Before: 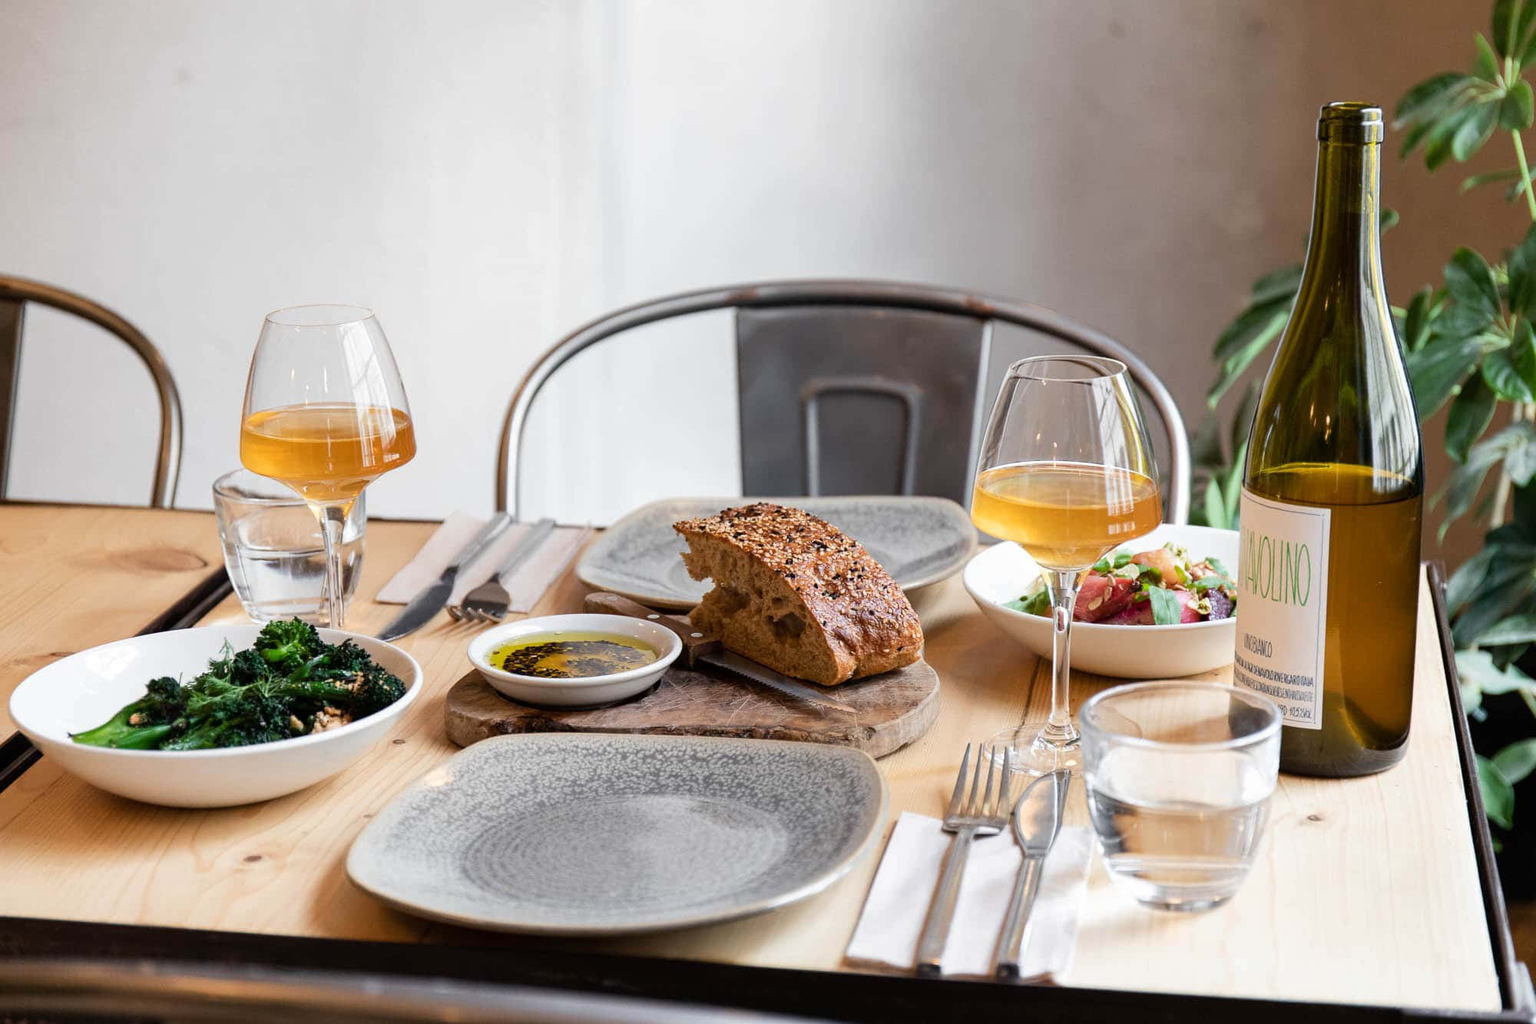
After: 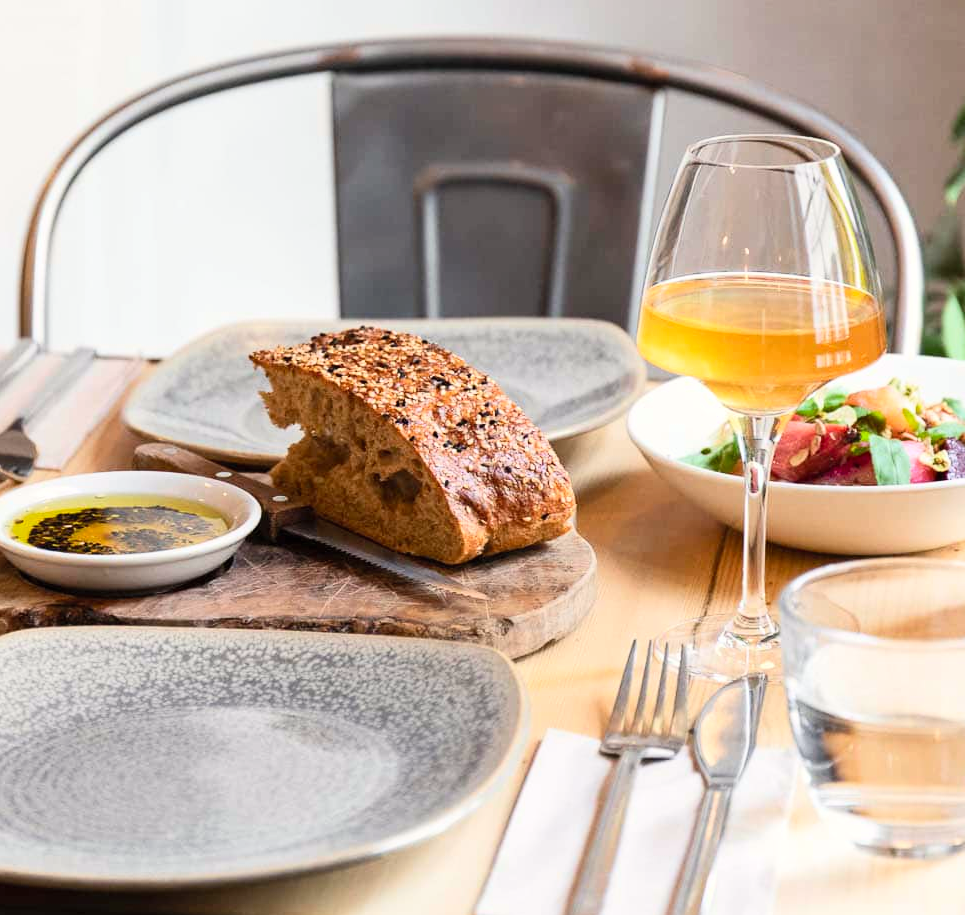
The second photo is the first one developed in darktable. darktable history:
white balance: red 1.009, blue 0.985
contrast brightness saturation: contrast 0.2, brightness 0.16, saturation 0.22
crop: left 31.379%, top 24.658%, right 20.326%, bottom 6.628%
